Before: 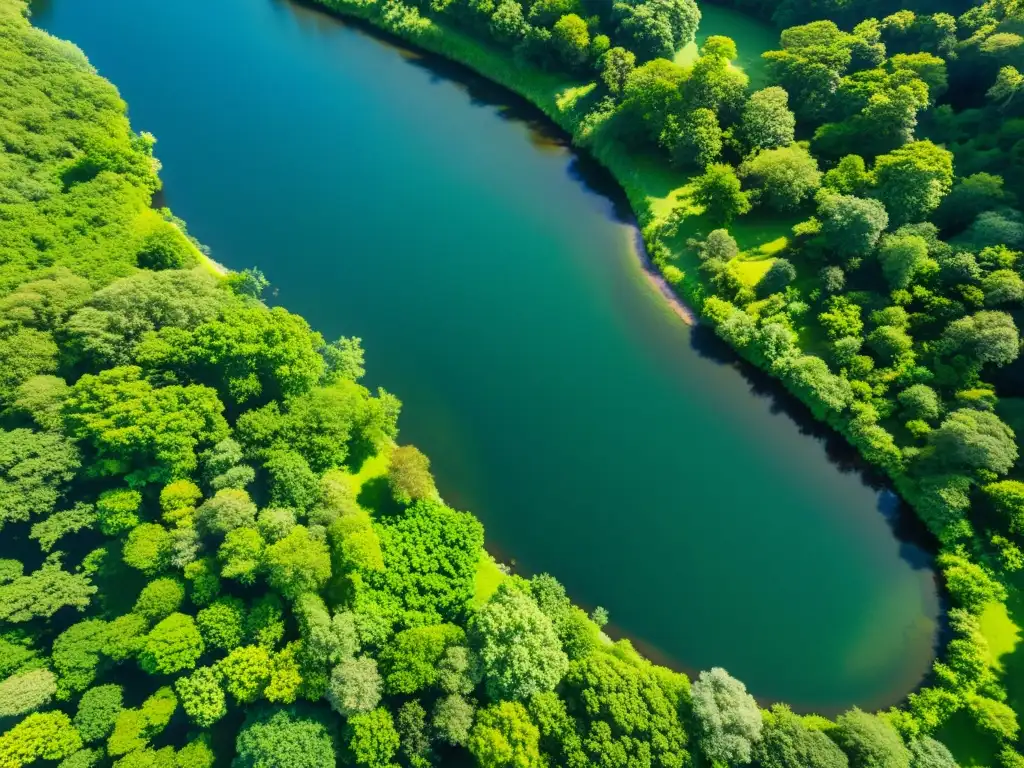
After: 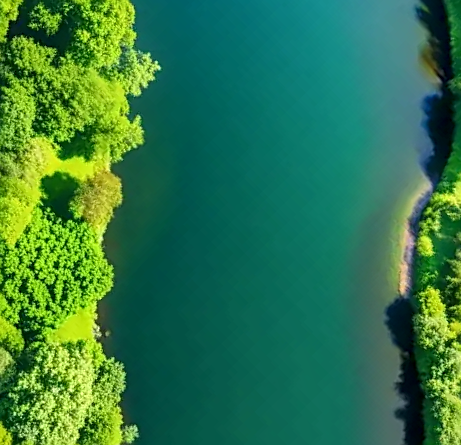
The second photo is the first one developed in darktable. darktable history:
crop and rotate: angle -45.59°, top 16.668%, right 0.972%, bottom 11.714%
local contrast: detail 130%
sharpen: on, module defaults
shadows and highlights: shadows 47.81, highlights -42.14, soften with gaussian
